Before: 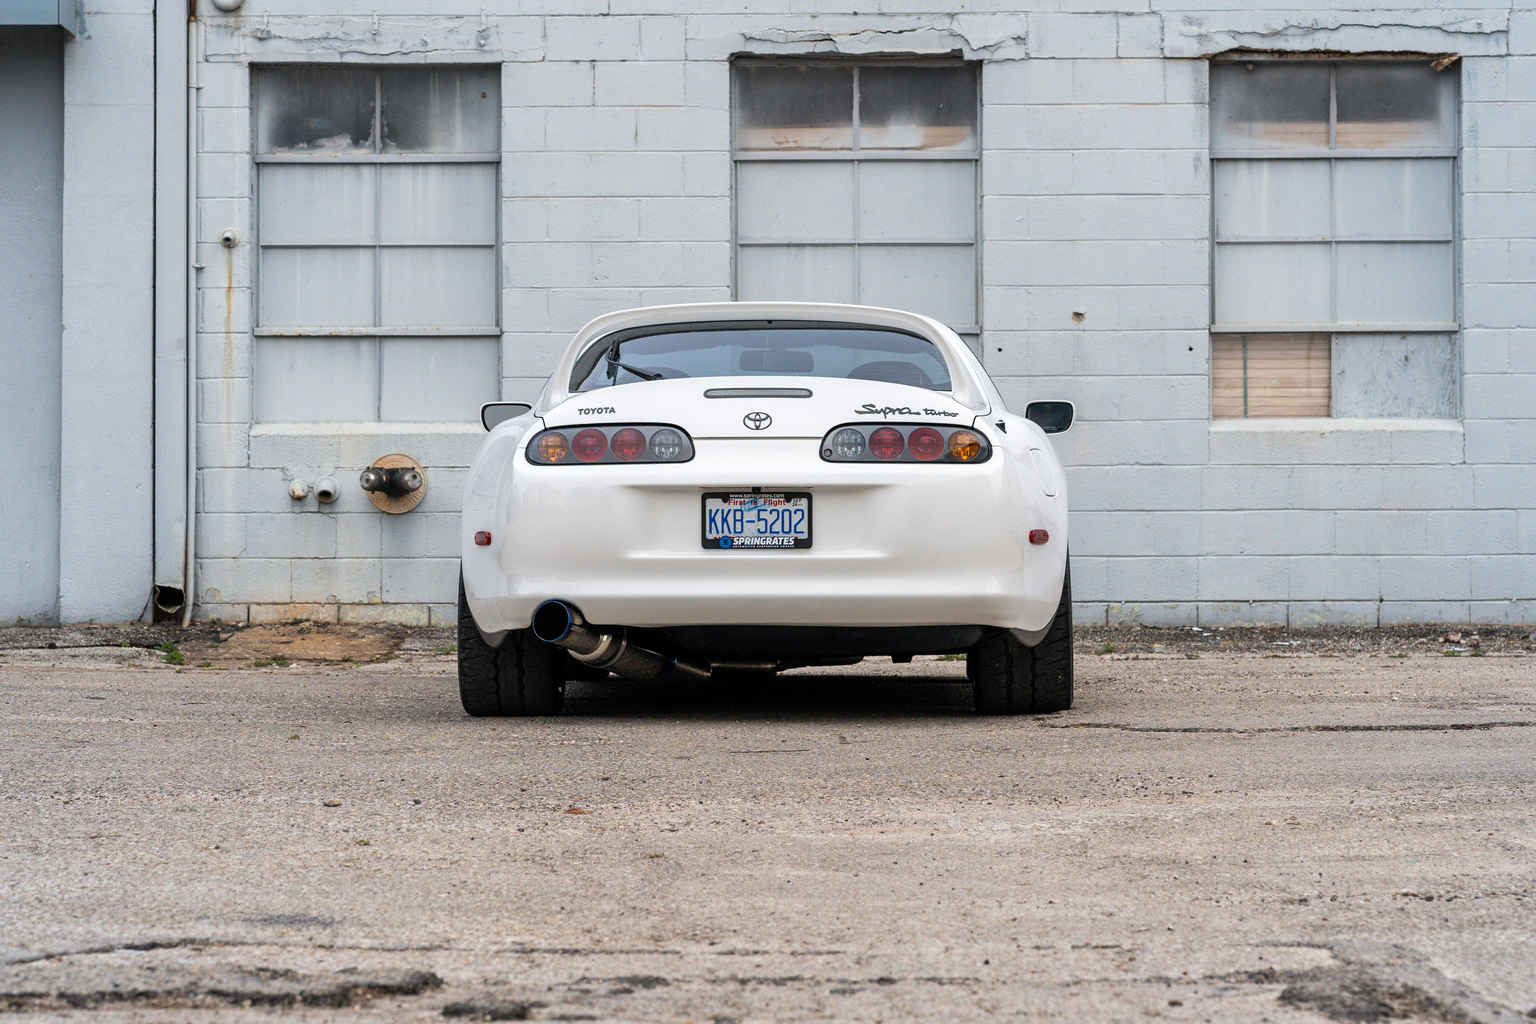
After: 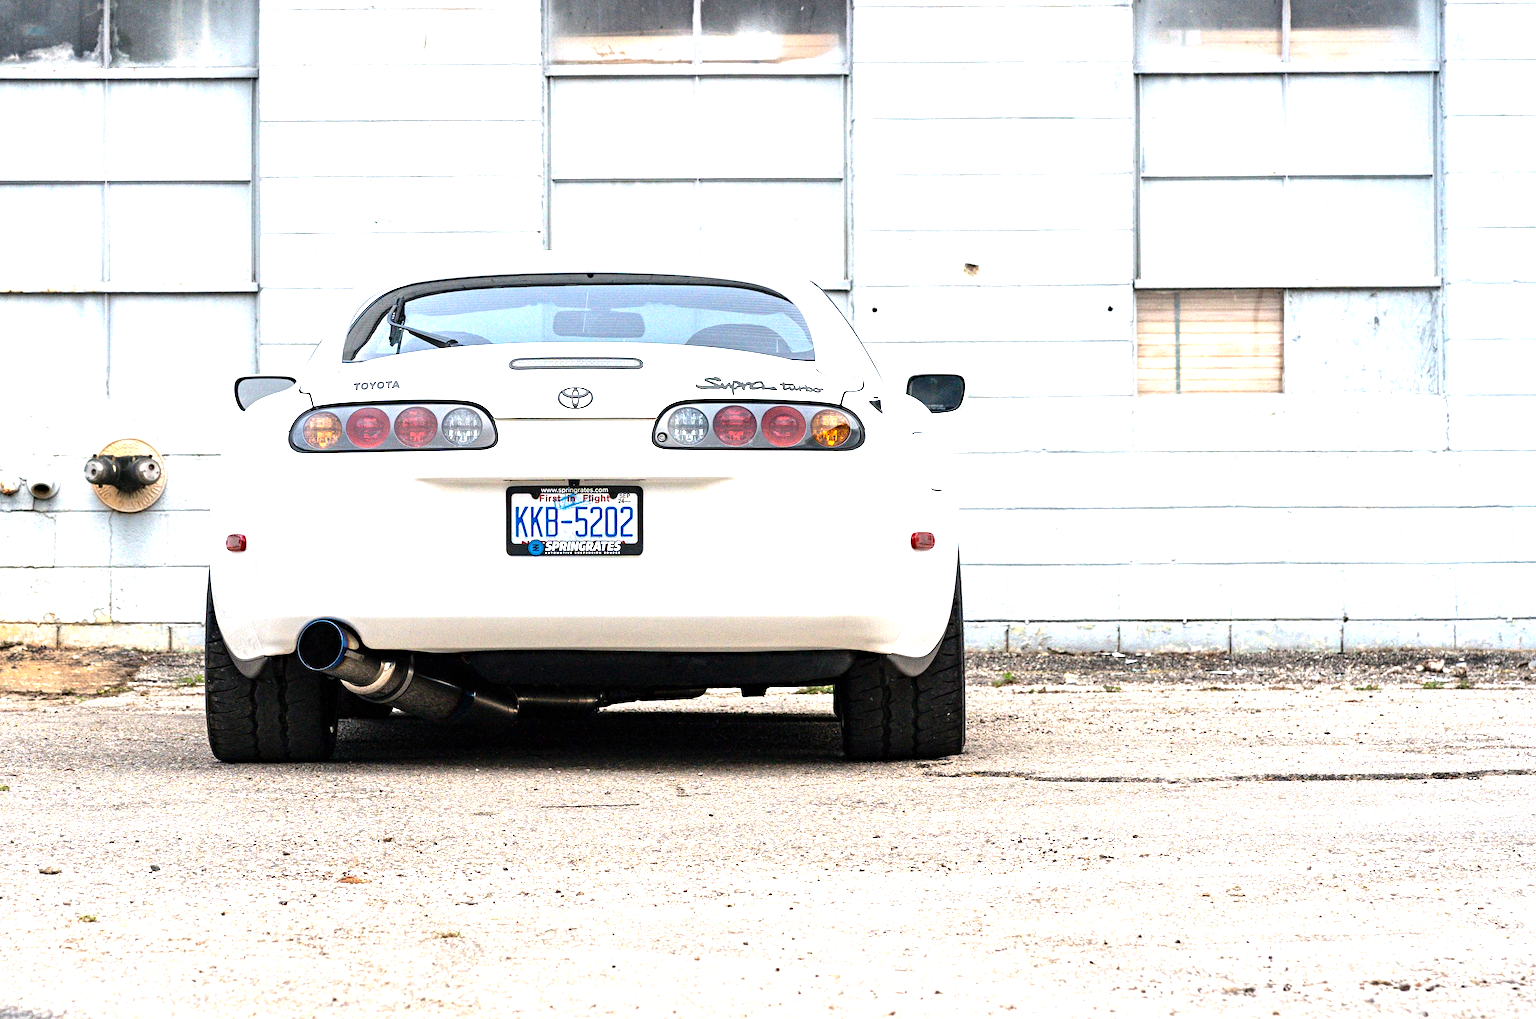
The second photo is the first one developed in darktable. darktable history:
tone equalizer: -8 EV -0.405 EV, -7 EV -0.376 EV, -6 EV -0.342 EV, -5 EV -0.193 EV, -3 EV 0.232 EV, -2 EV 0.31 EV, -1 EV 0.415 EV, +0 EV 0.394 EV, edges refinement/feathering 500, mask exposure compensation -1.57 EV, preserve details no
exposure: exposure 1.202 EV, compensate exposure bias true, compensate highlight preservation false
crop: left 19.02%, top 9.698%, right 0%, bottom 9.654%
haze removal: compatibility mode true, adaptive false
